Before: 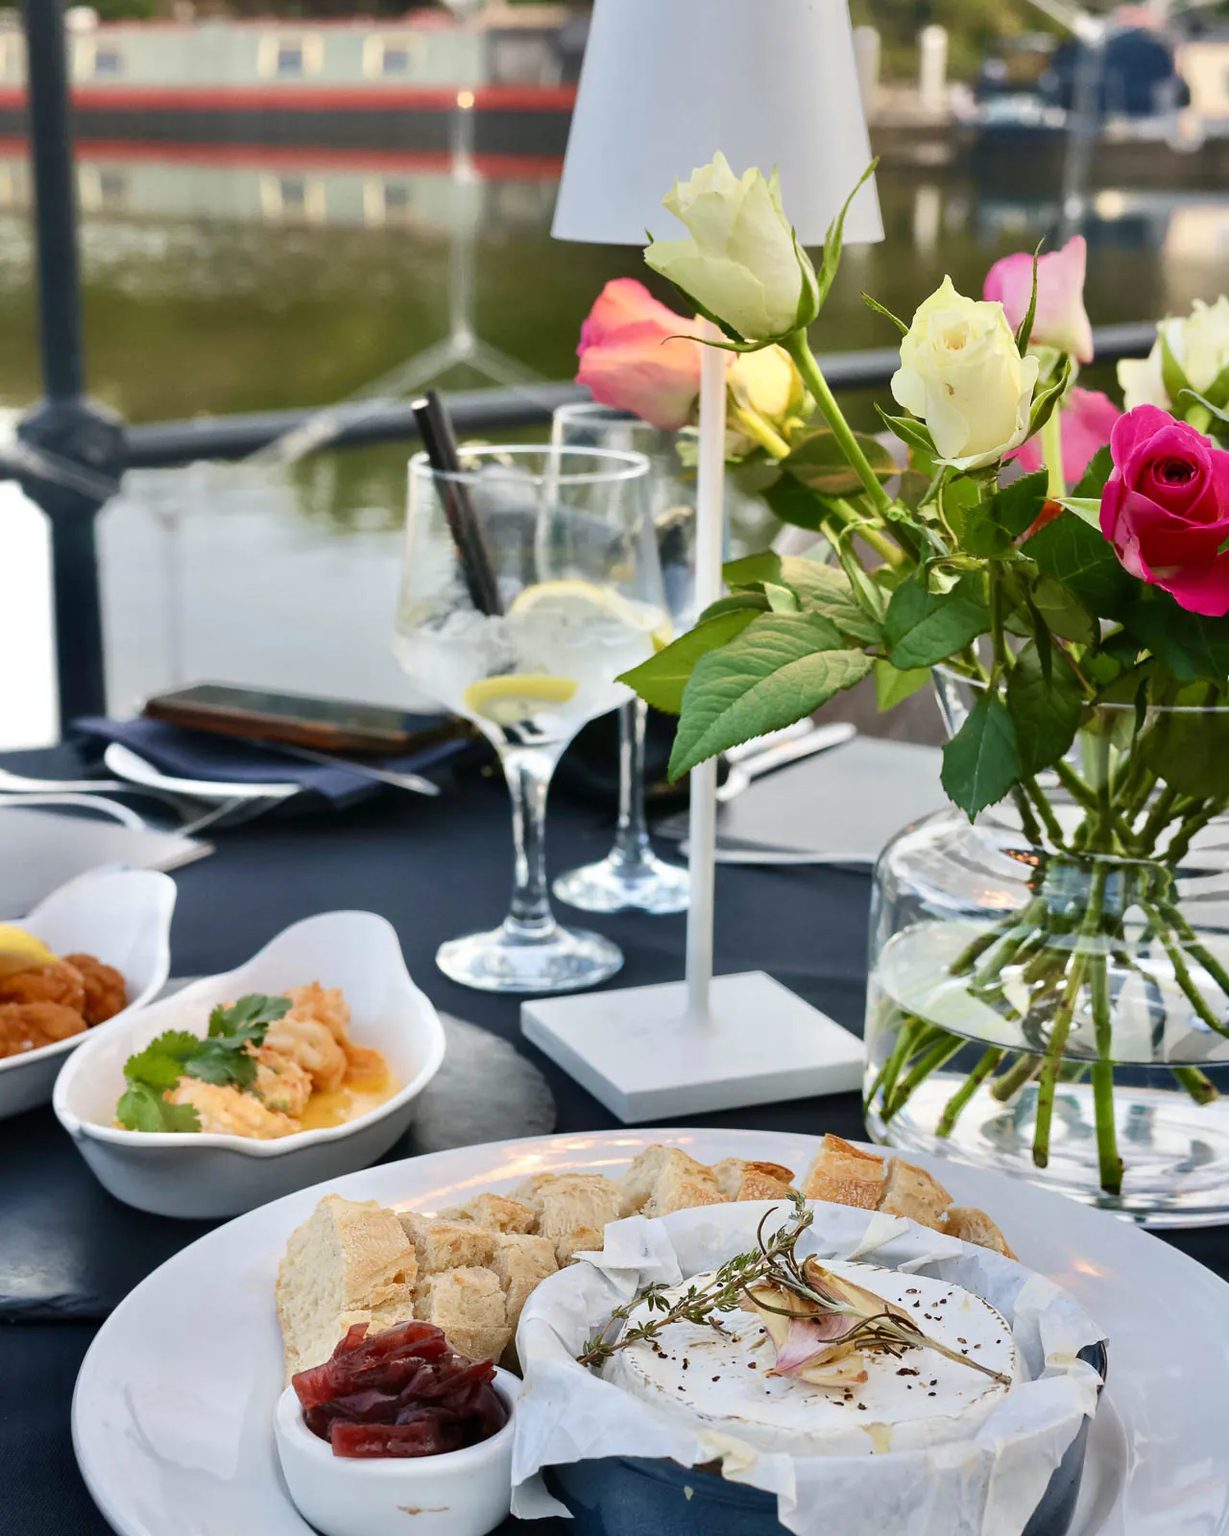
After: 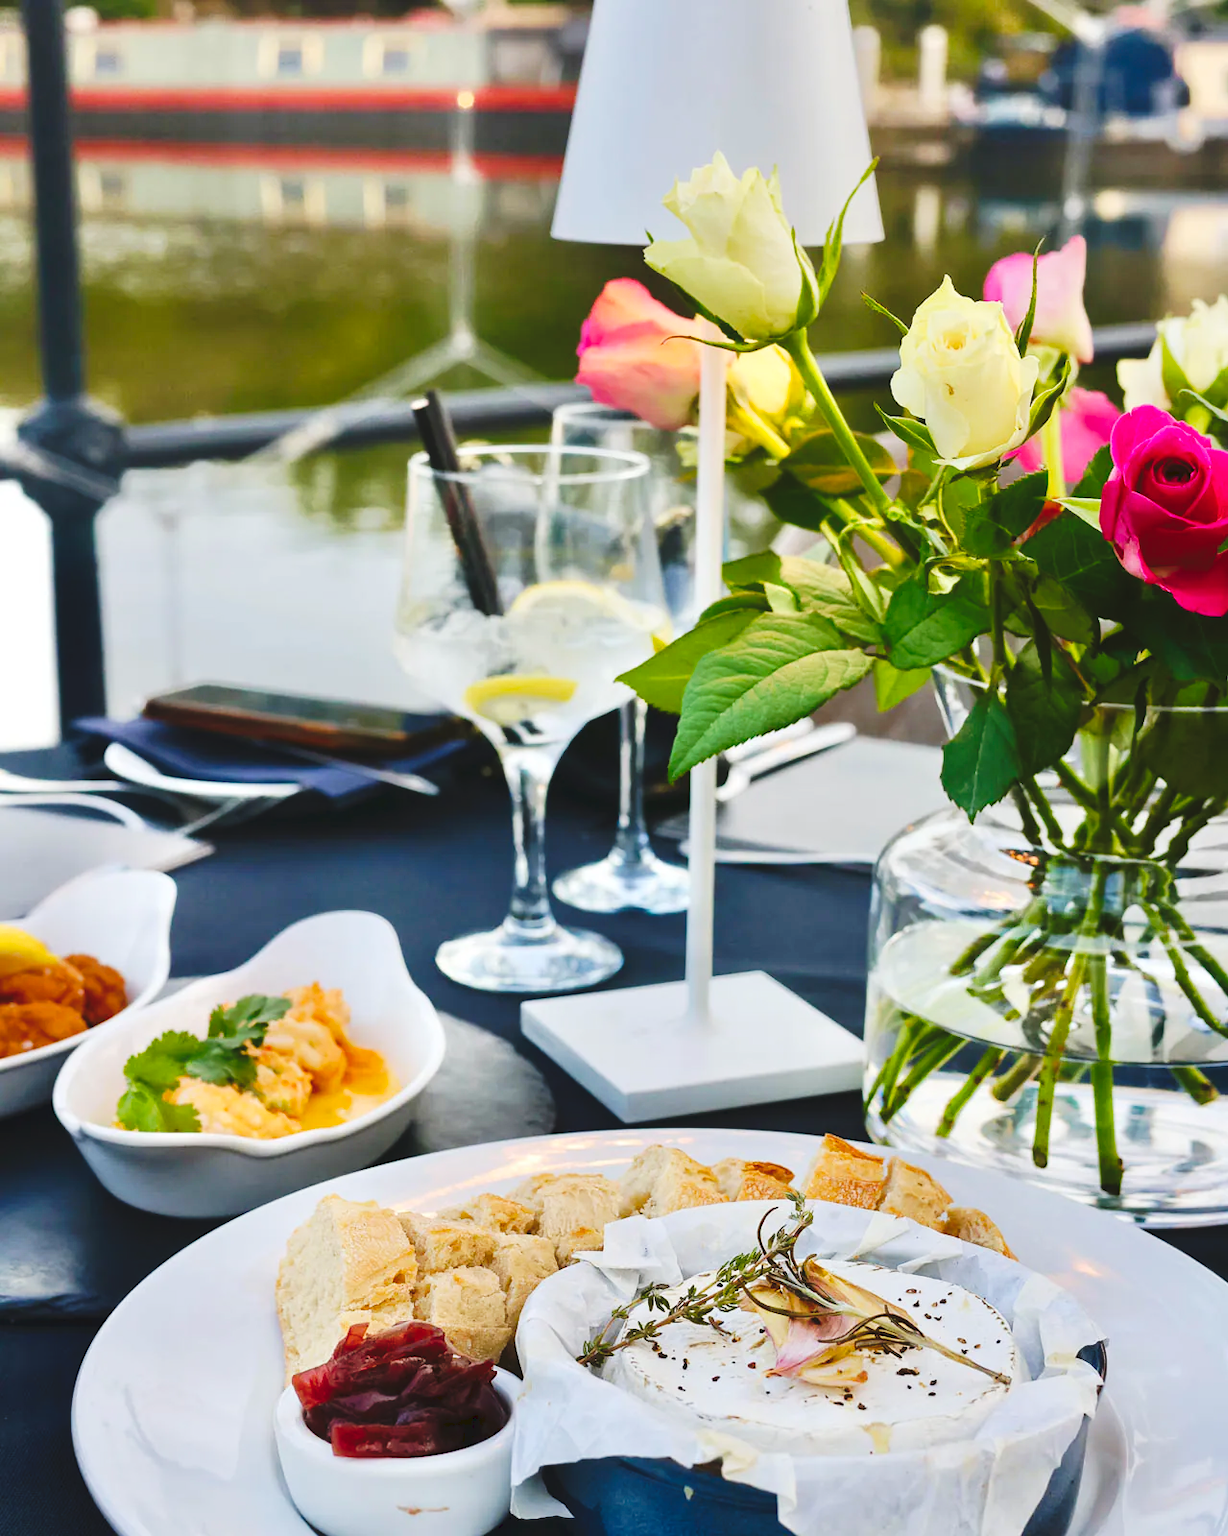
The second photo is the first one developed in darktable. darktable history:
tone curve: curves: ch0 [(0, 0) (0.003, 0.065) (0.011, 0.072) (0.025, 0.09) (0.044, 0.104) (0.069, 0.116) (0.1, 0.127) (0.136, 0.15) (0.177, 0.184) (0.224, 0.223) (0.277, 0.28) (0.335, 0.361) (0.399, 0.443) (0.468, 0.525) (0.543, 0.616) (0.623, 0.713) (0.709, 0.79) (0.801, 0.866) (0.898, 0.933) (1, 1)], preserve colors none
color balance rgb: perceptual saturation grading › global saturation 20%, global vibrance 20%
